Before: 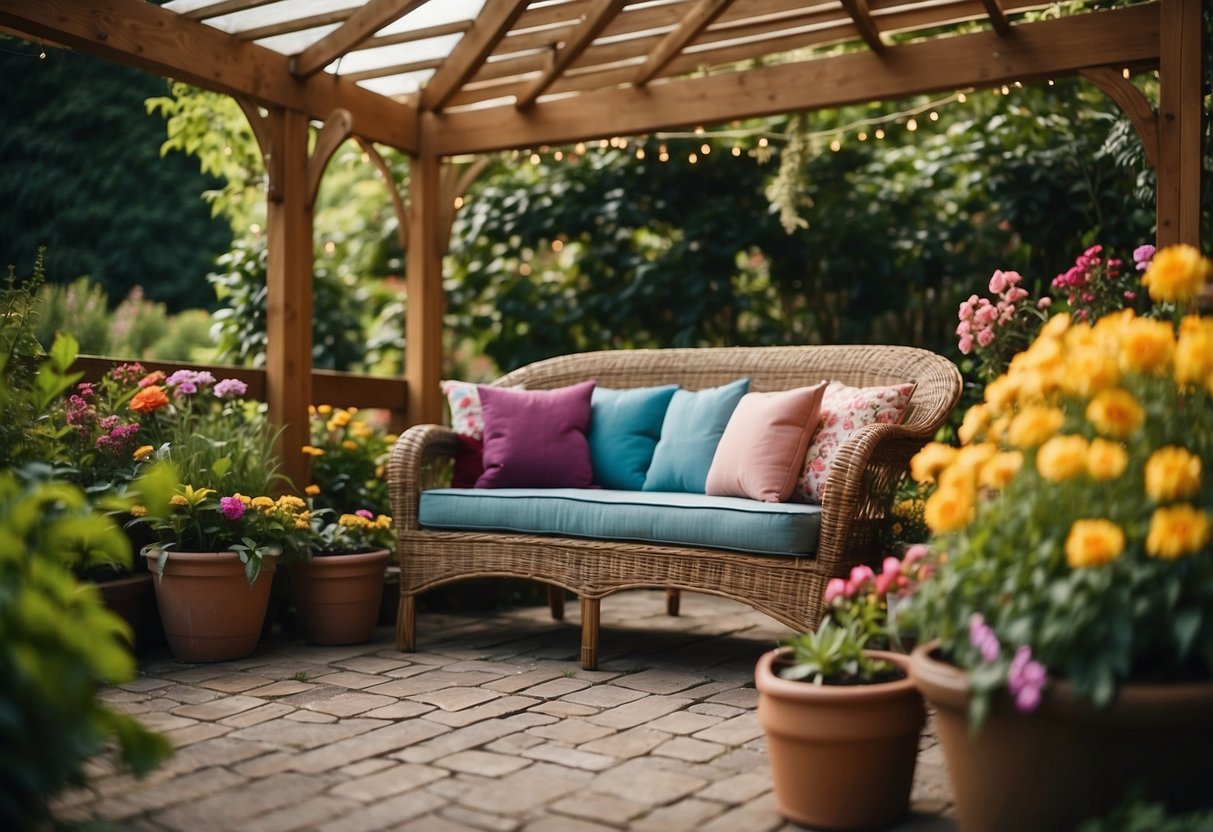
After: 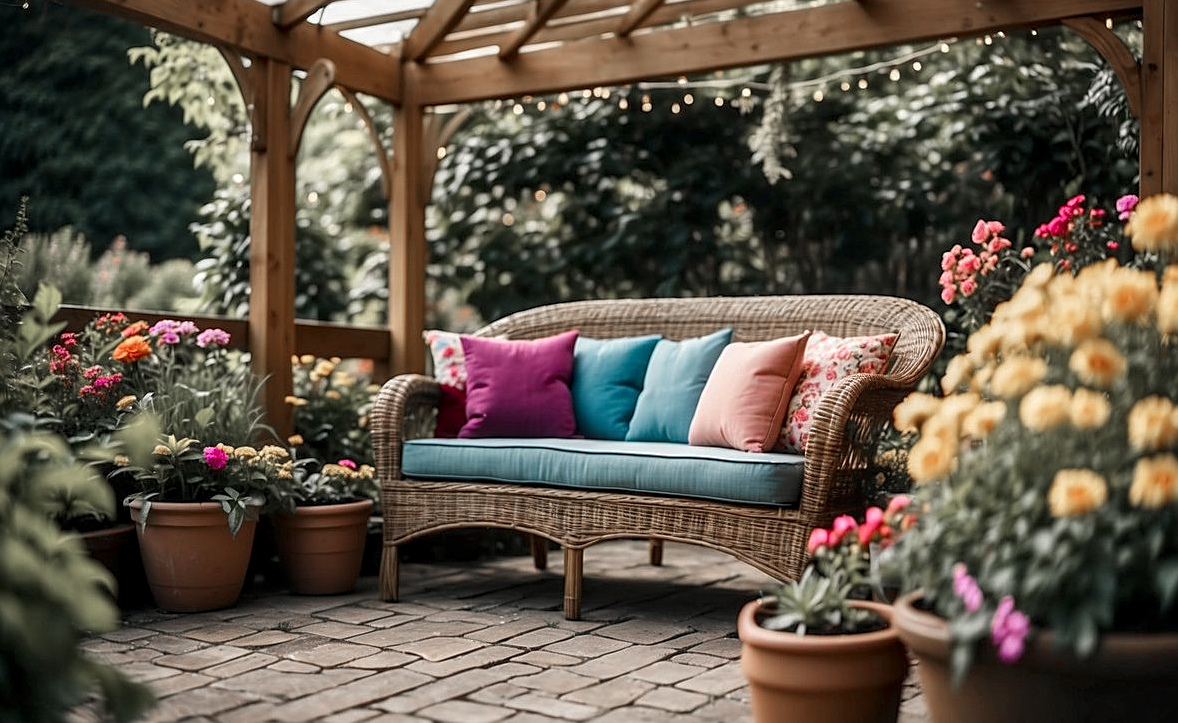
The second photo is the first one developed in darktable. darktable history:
crop: left 1.451%, top 6.101%, right 1.361%, bottom 6.977%
sharpen: on, module defaults
color zones: curves: ch1 [(0, 0.708) (0.088, 0.648) (0.245, 0.187) (0.429, 0.326) (0.571, 0.498) (0.714, 0.5) (0.857, 0.5) (1, 0.708)]
local contrast: highlights 61%, detail 143%, midtone range 0.425
